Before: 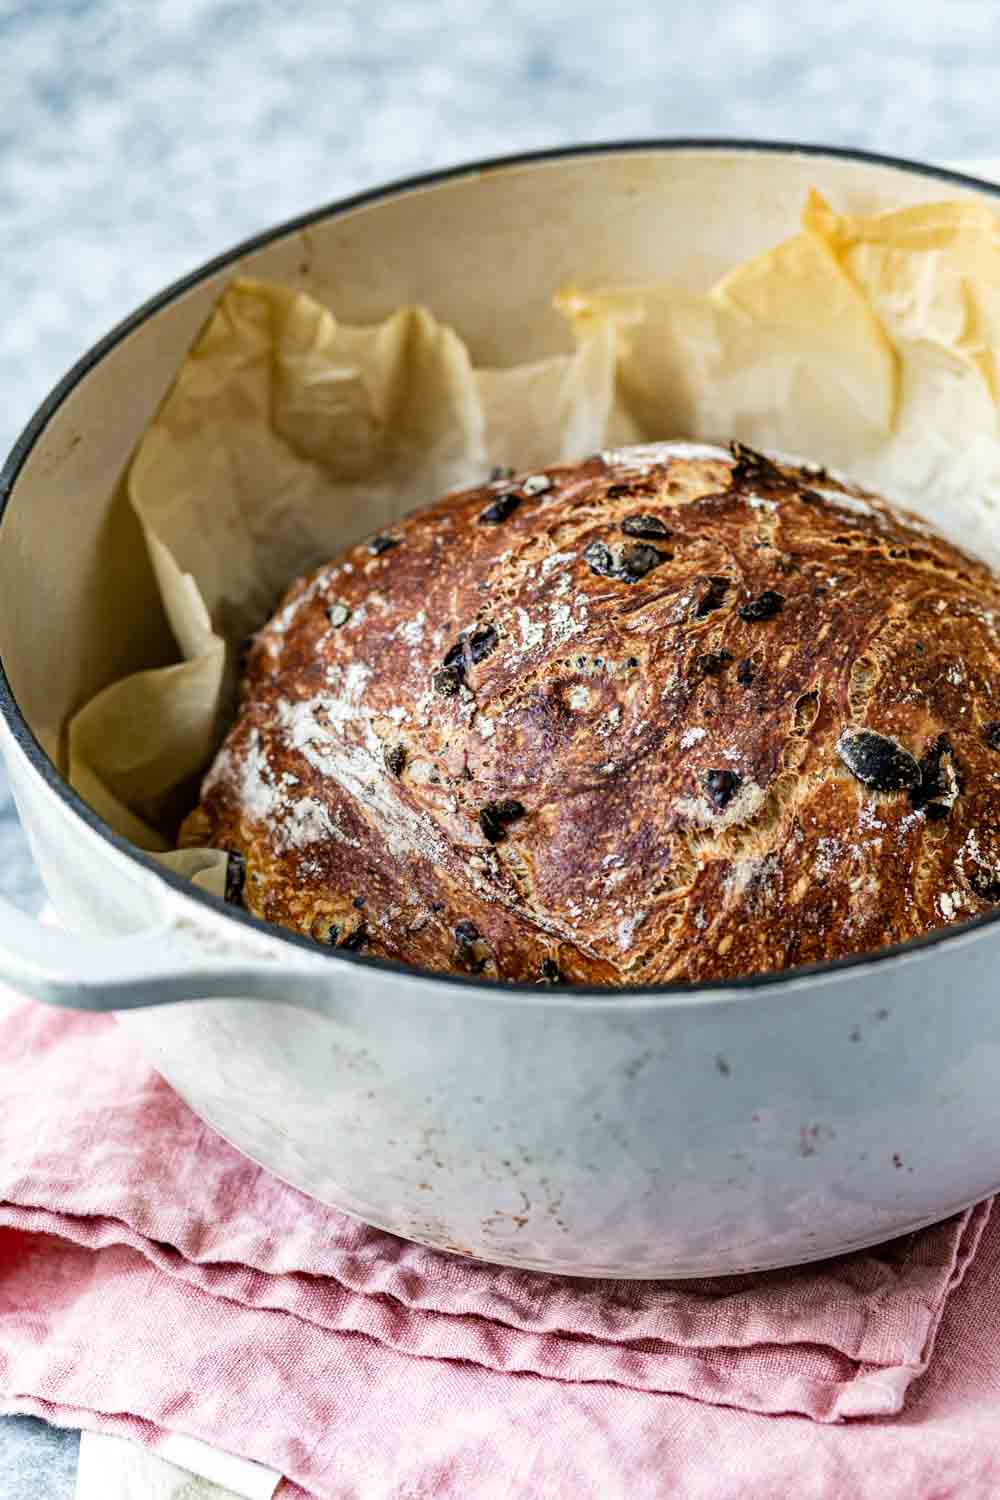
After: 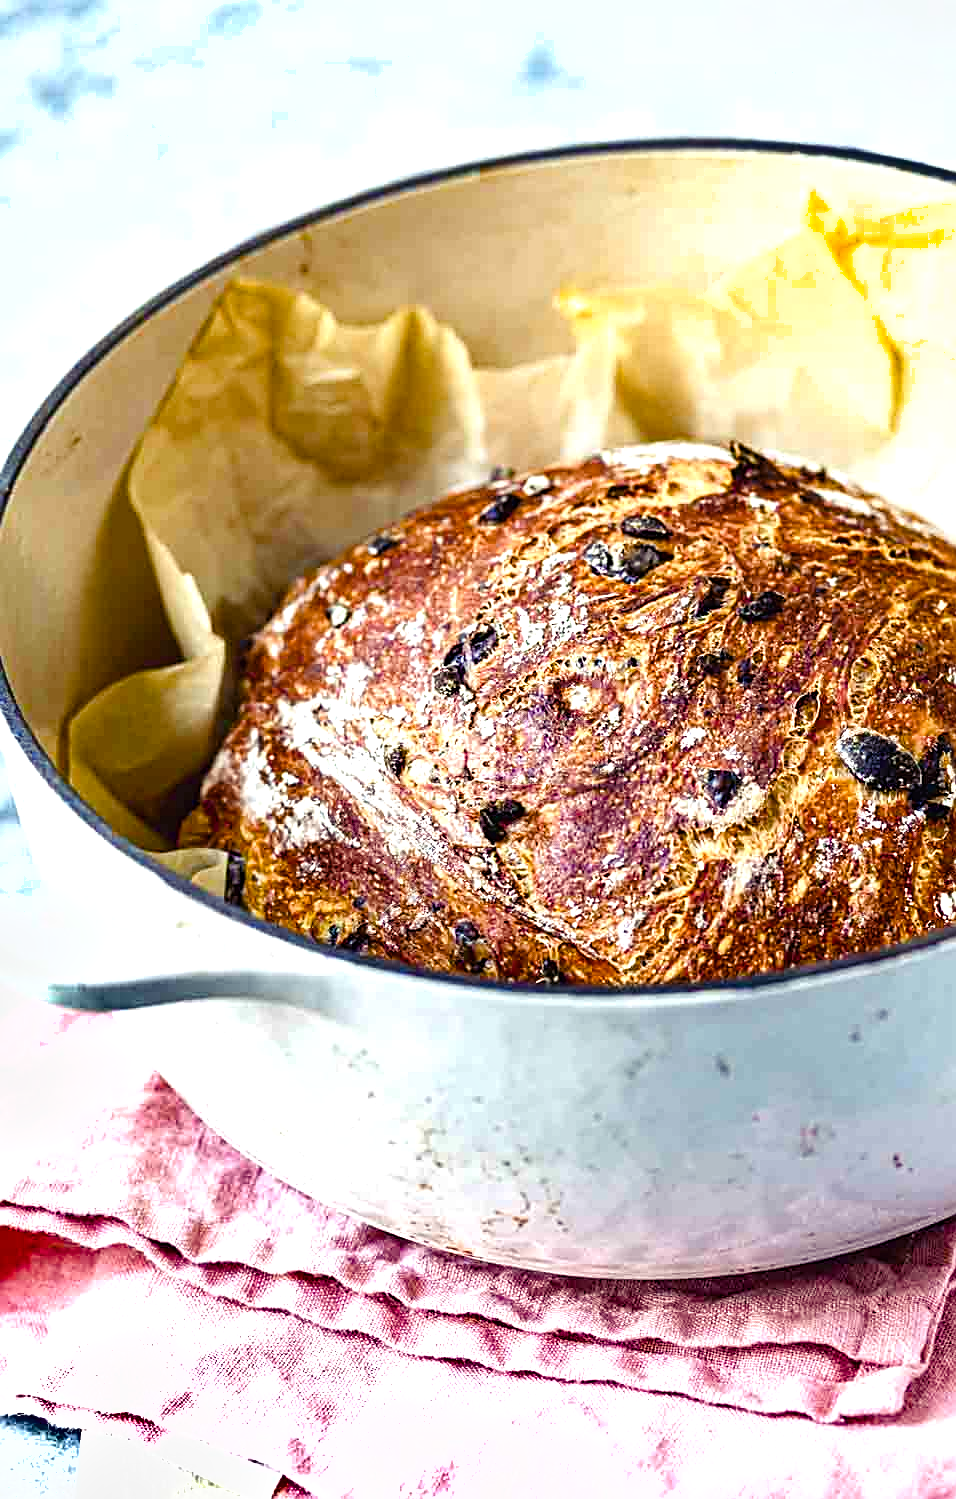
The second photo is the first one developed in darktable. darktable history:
color balance rgb: shadows lift › luminance -21.258%, shadows lift › chroma 9.333%, shadows lift › hue 282.69°, linear chroma grading › shadows -8.532%, linear chroma grading › global chroma 9.699%, perceptual saturation grading › global saturation 20%, perceptual saturation grading › highlights -24.935%, perceptual saturation grading › shadows 49.929%, global vibrance 19.13%
crop: right 4.337%, bottom 0.024%
exposure: black level correction -0.002, exposure 0.528 EV, compensate exposure bias true, compensate highlight preservation false
shadows and highlights: radius 45.97, white point adjustment 6.59, compress 79.24%, soften with gaussian
sharpen: on, module defaults
